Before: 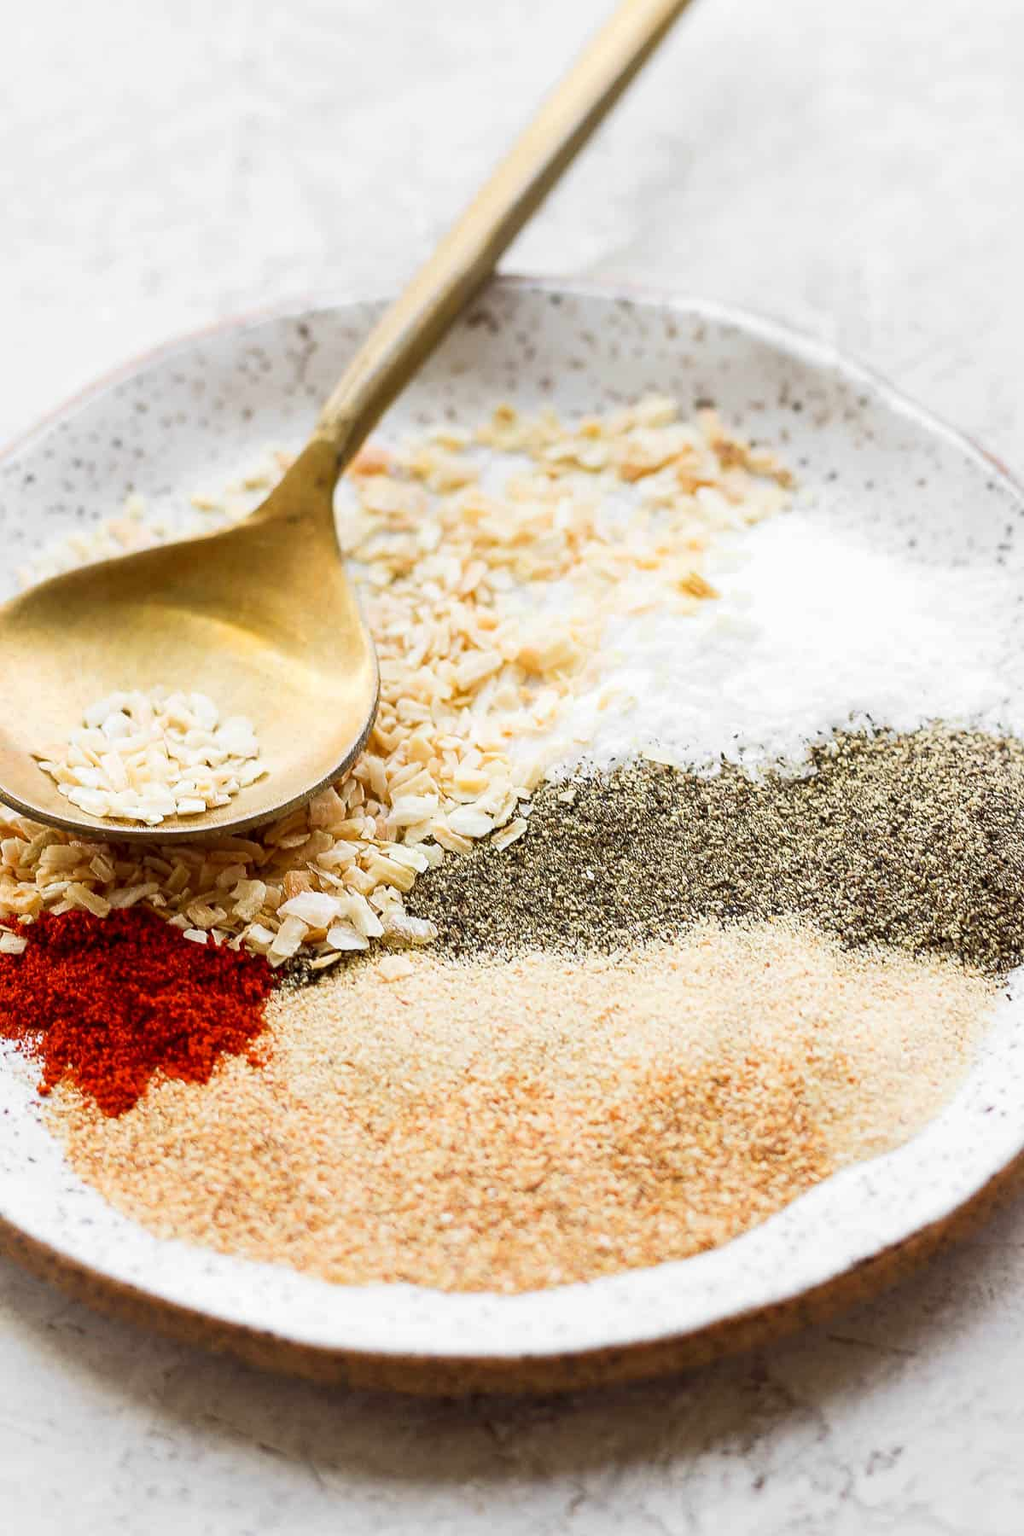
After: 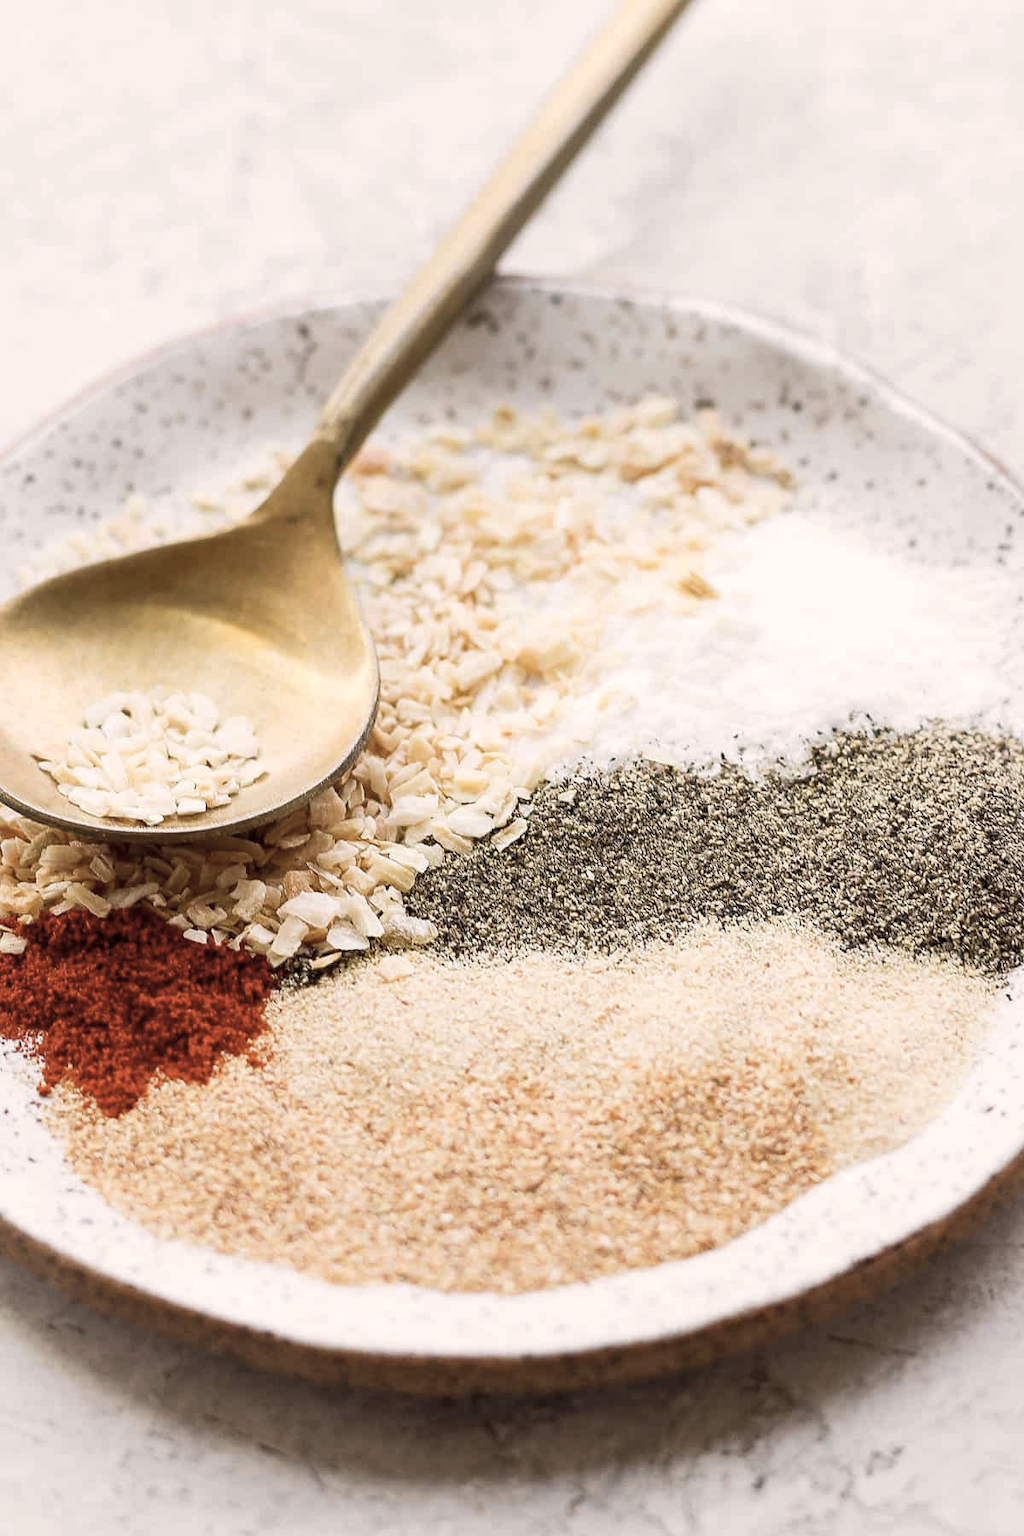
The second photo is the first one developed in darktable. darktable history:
exposure: compensate highlight preservation false
color correction: highlights a* 5.56, highlights b* 5.17, saturation 0.632
